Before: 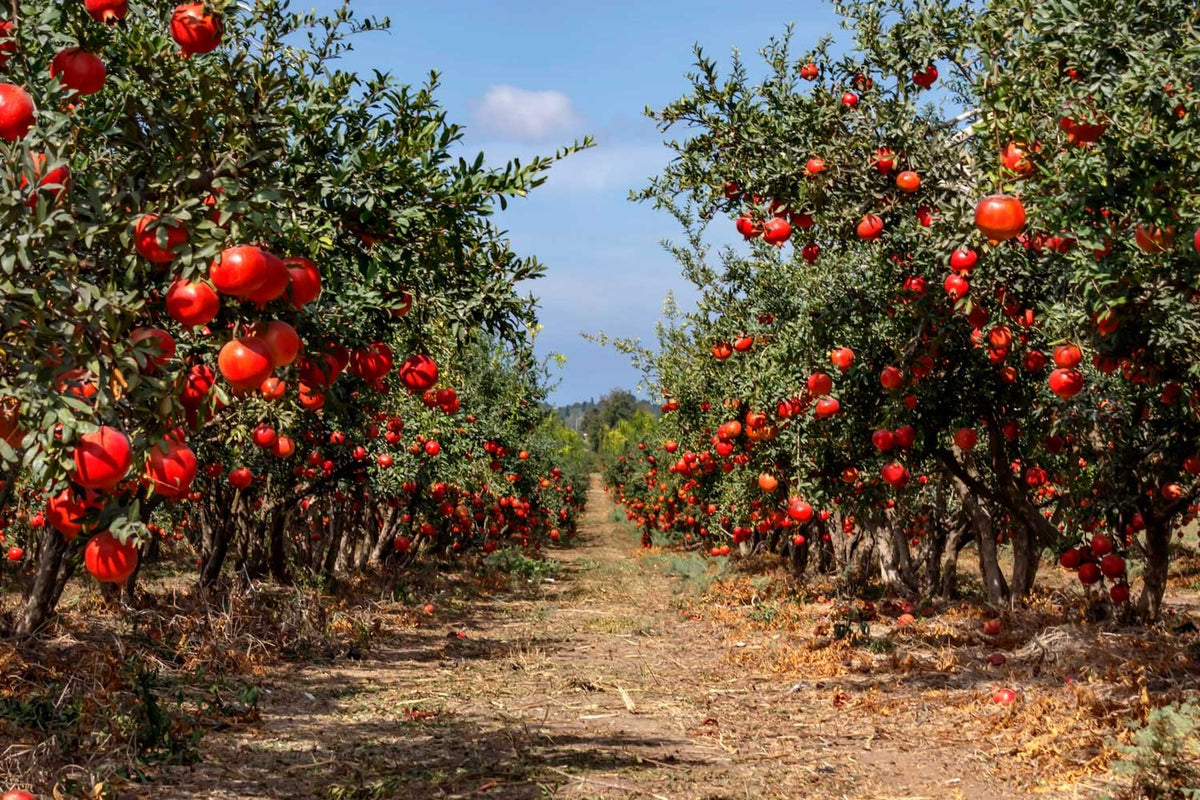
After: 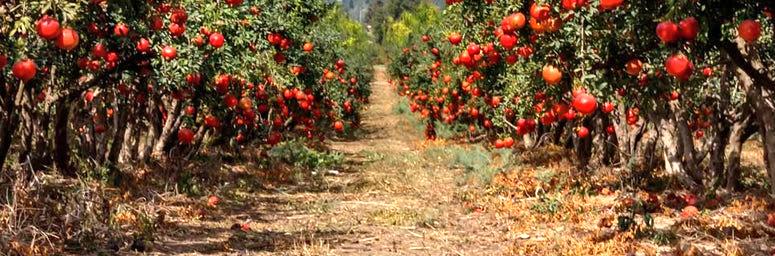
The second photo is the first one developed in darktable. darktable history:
shadows and highlights: shadows 39.93, highlights -55.18, low approximation 0.01, soften with gaussian
exposure: exposure 0.559 EV, compensate highlight preservation false
crop: left 18.083%, top 51.043%, right 17.283%, bottom 16.909%
